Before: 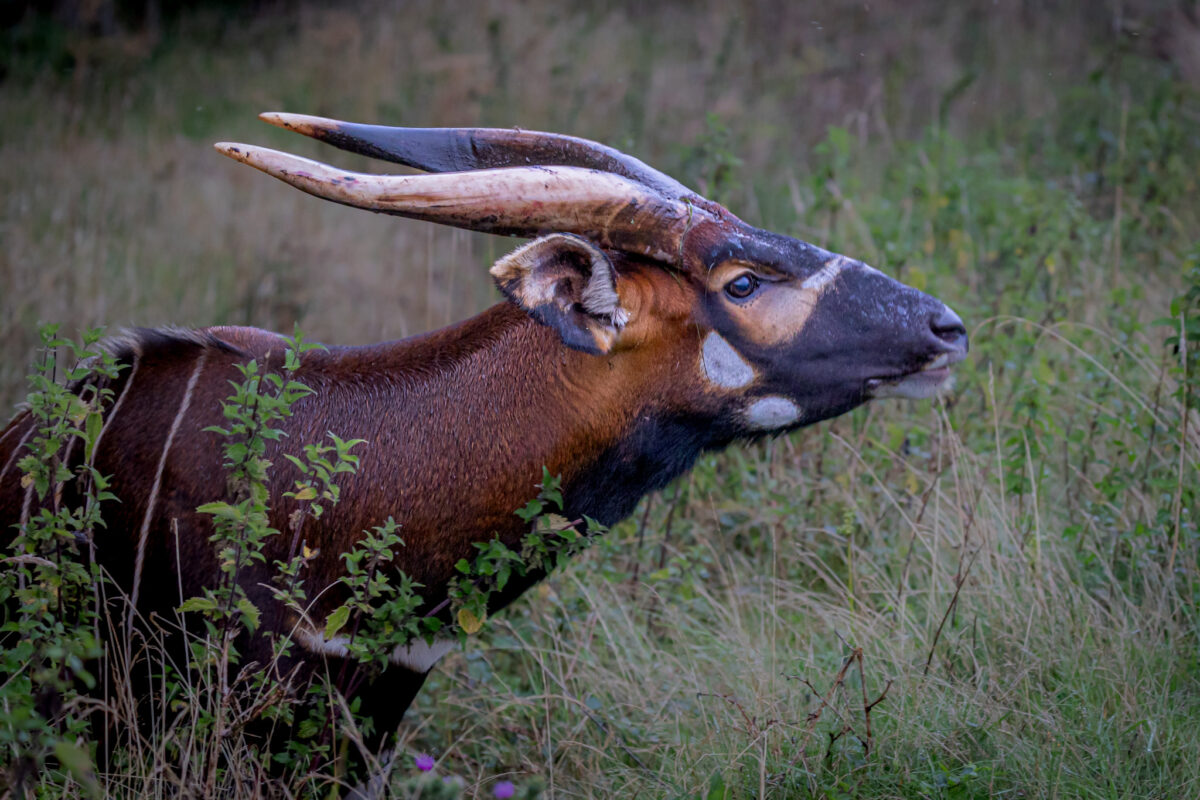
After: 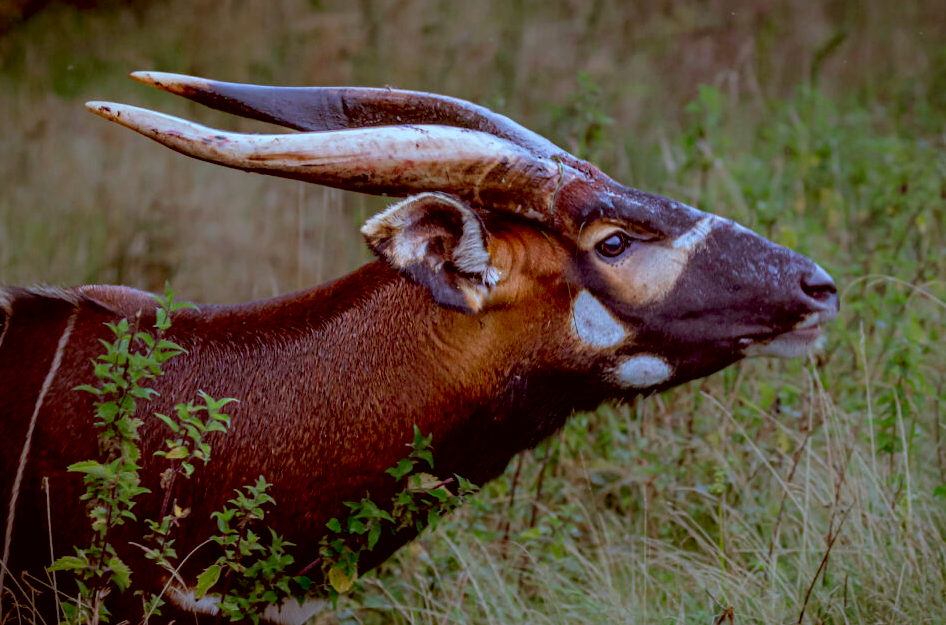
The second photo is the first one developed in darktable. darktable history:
color correction: highlights a* -14.55, highlights b* -15.98, shadows a* 10.78, shadows b* 28.69
crop and rotate: left 10.77%, top 5.149%, right 10.335%, bottom 16.638%
exposure: black level correction 0.016, exposure -0.008 EV, compensate highlight preservation false
